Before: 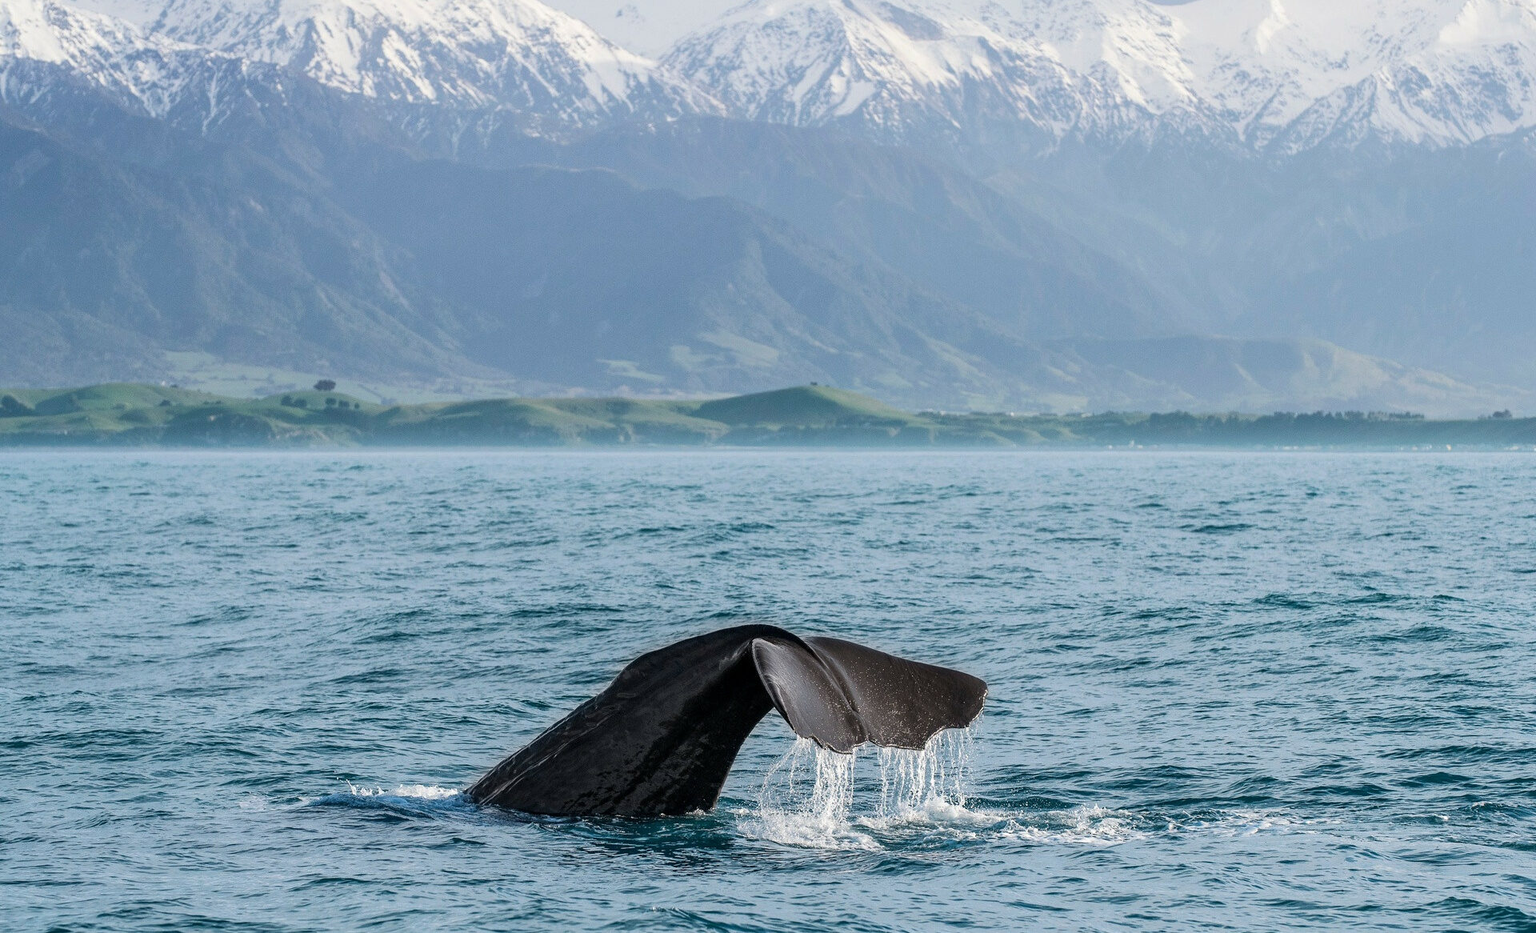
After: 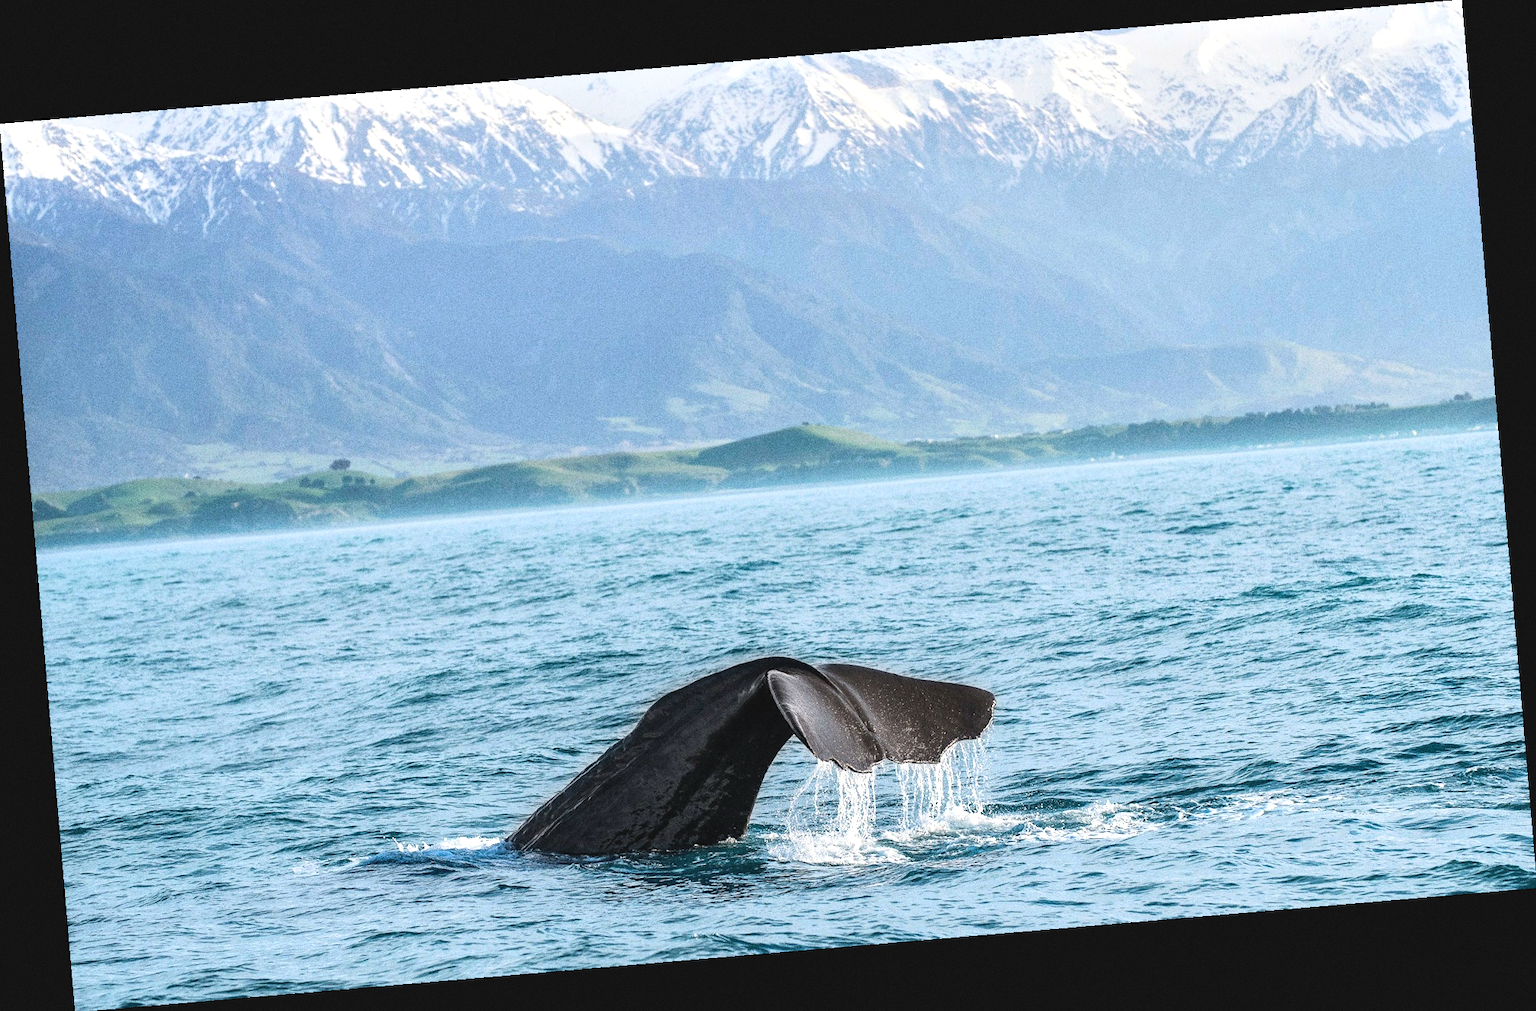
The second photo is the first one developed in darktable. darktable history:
contrast brightness saturation: contrast -0.1, brightness 0.05, saturation 0.08
rotate and perspective: rotation -4.86°, automatic cropping off
local contrast: mode bilateral grid, contrast 20, coarseness 50, detail 120%, midtone range 0.2
grain: coarseness 0.09 ISO, strength 40%
tone equalizer: -8 EV 0.001 EV, -7 EV -0.002 EV, -6 EV 0.002 EV, -5 EV -0.03 EV, -4 EV -0.116 EV, -3 EV -0.169 EV, -2 EV 0.24 EV, -1 EV 0.702 EV, +0 EV 0.493 EV
